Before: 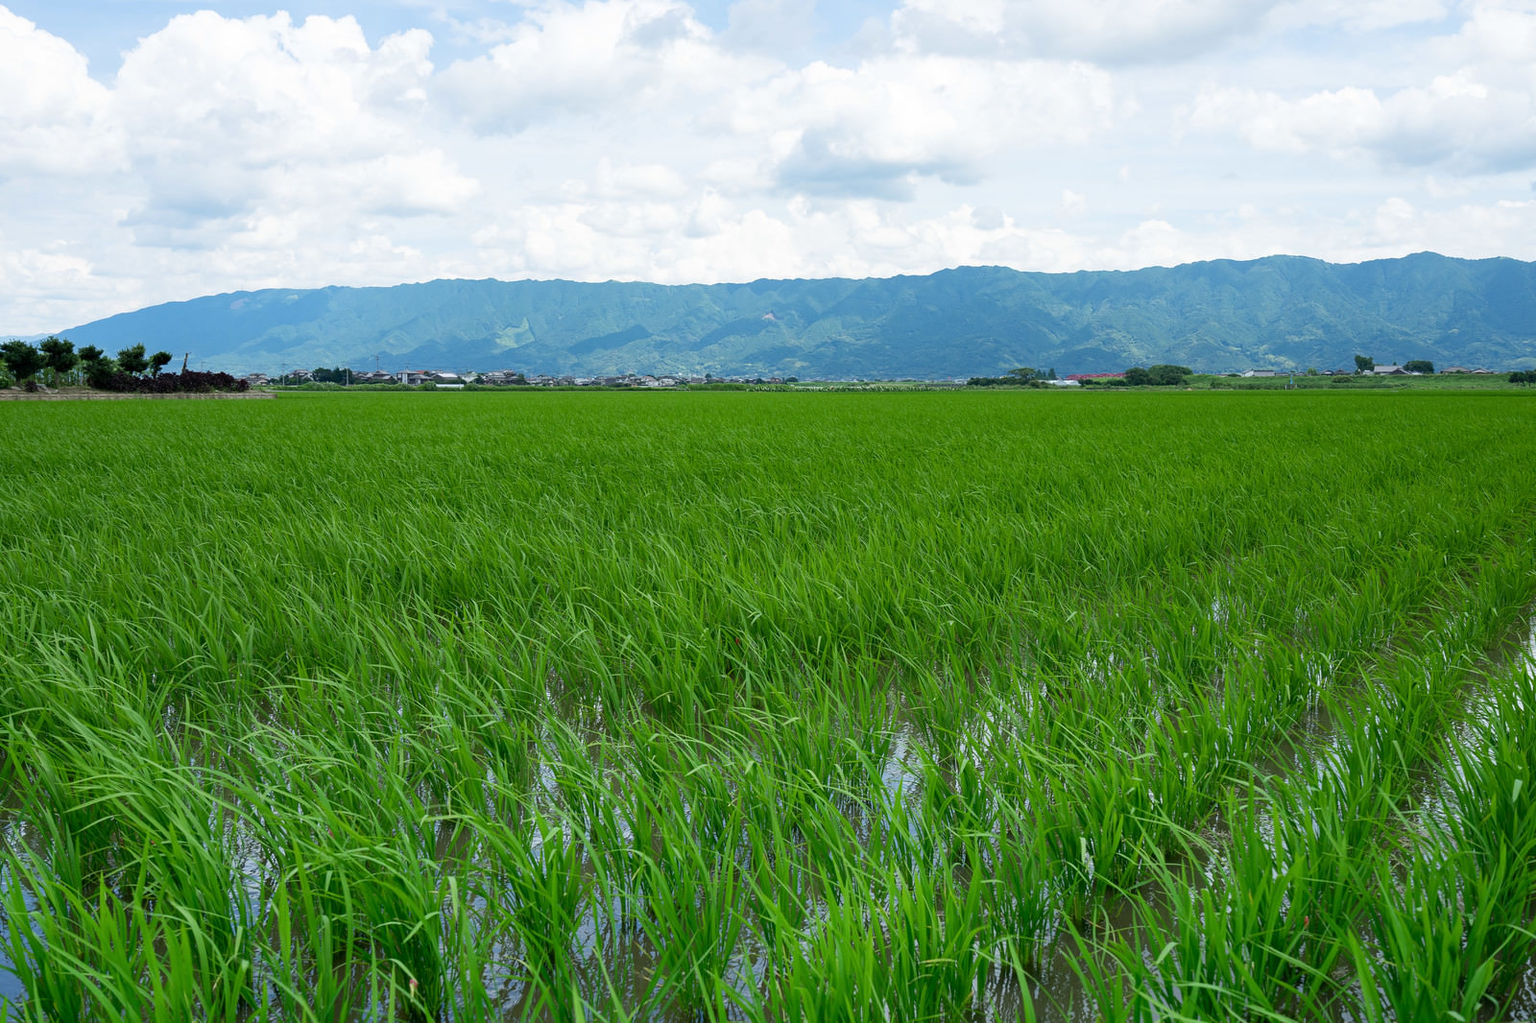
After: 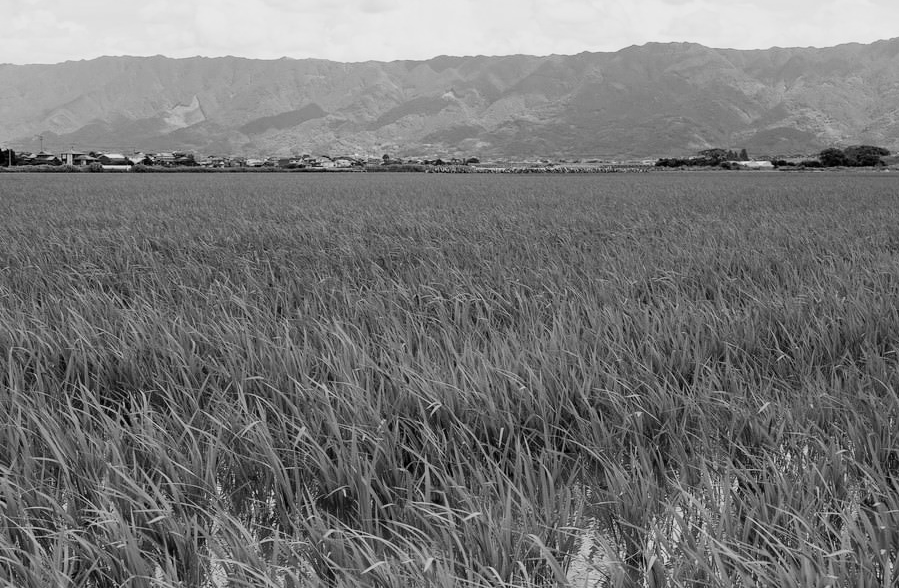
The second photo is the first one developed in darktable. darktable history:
crop and rotate: left 22.024%, top 22.064%, right 21.776%, bottom 22.711%
filmic rgb: black relative exposure -5.14 EV, white relative exposure 3.56 EV, threshold 5.94 EV, hardness 3.17, contrast 1.301, highlights saturation mix -49.76%, preserve chrominance no, color science v3 (2019), use custom middle-gray values true, enable highlight reconstruction true
